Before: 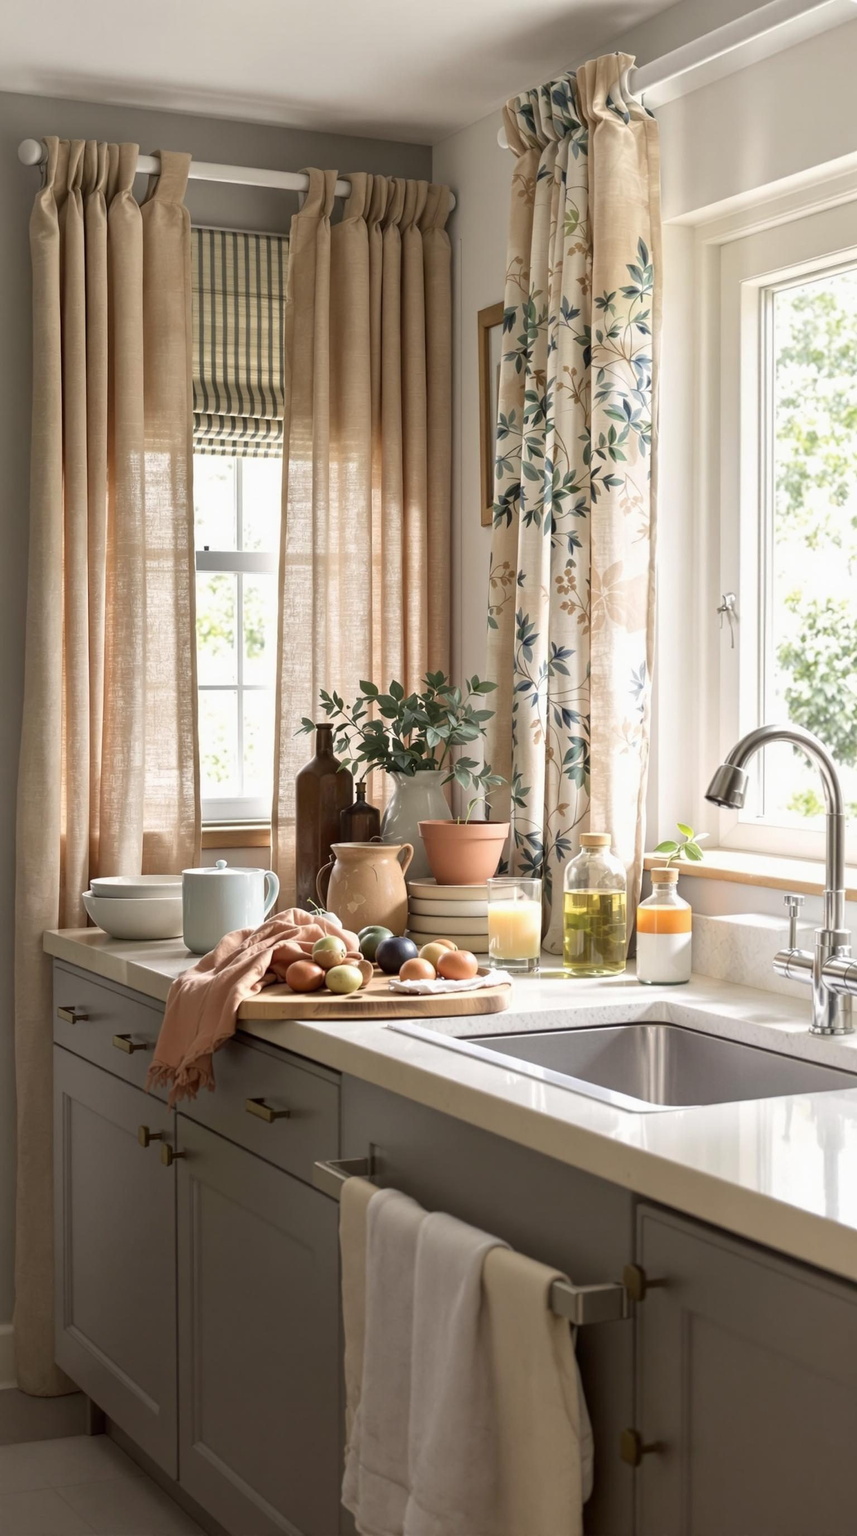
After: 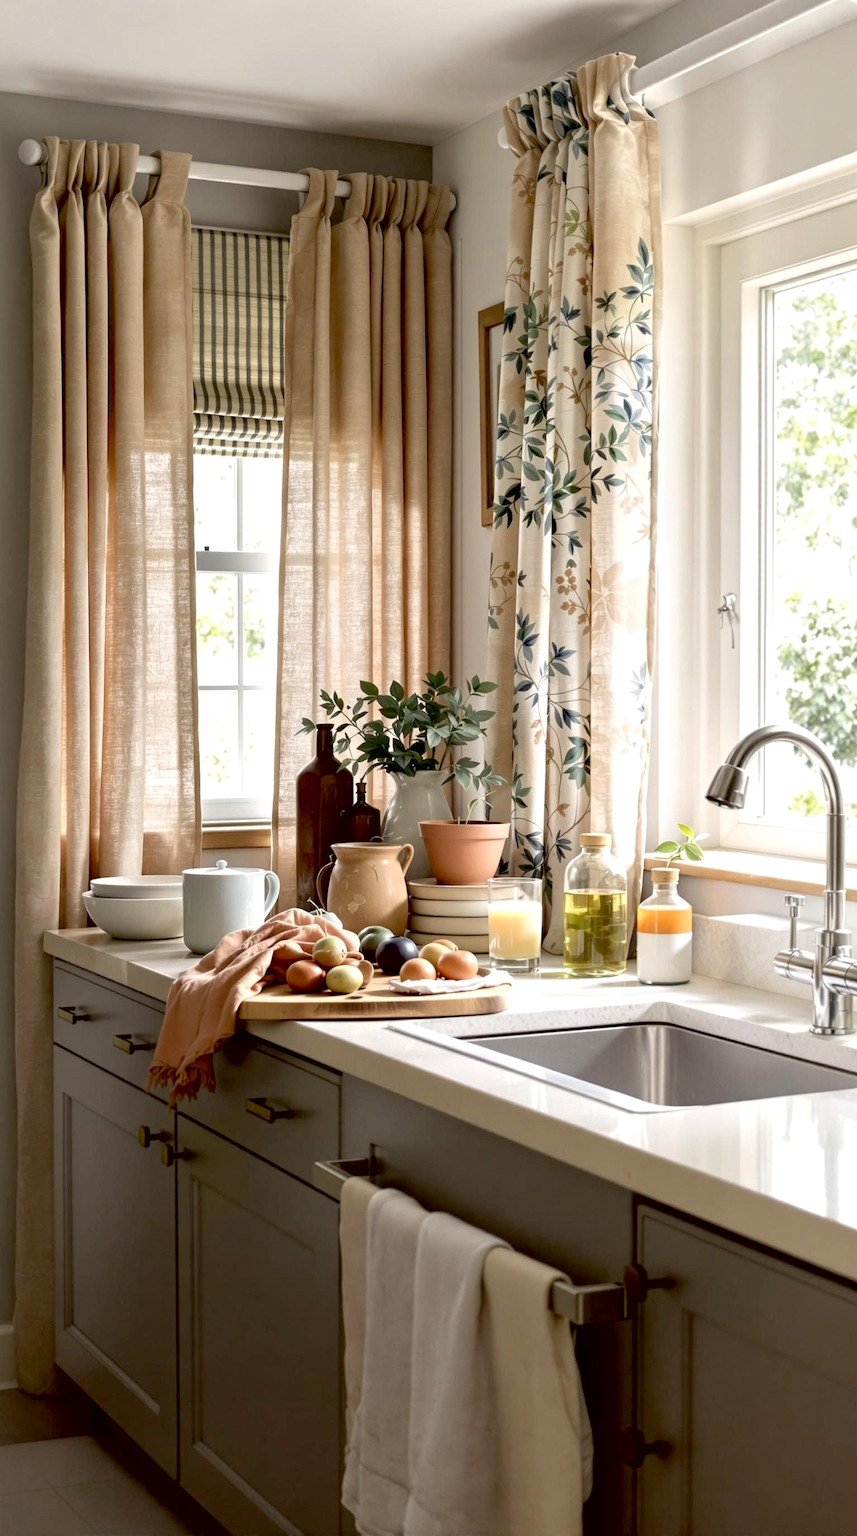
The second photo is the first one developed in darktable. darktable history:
contrast brightness saturation: saturation -0.05
exposure: black level correction 0.025, exposure 0.182 EV, compensate highlight preservation false
